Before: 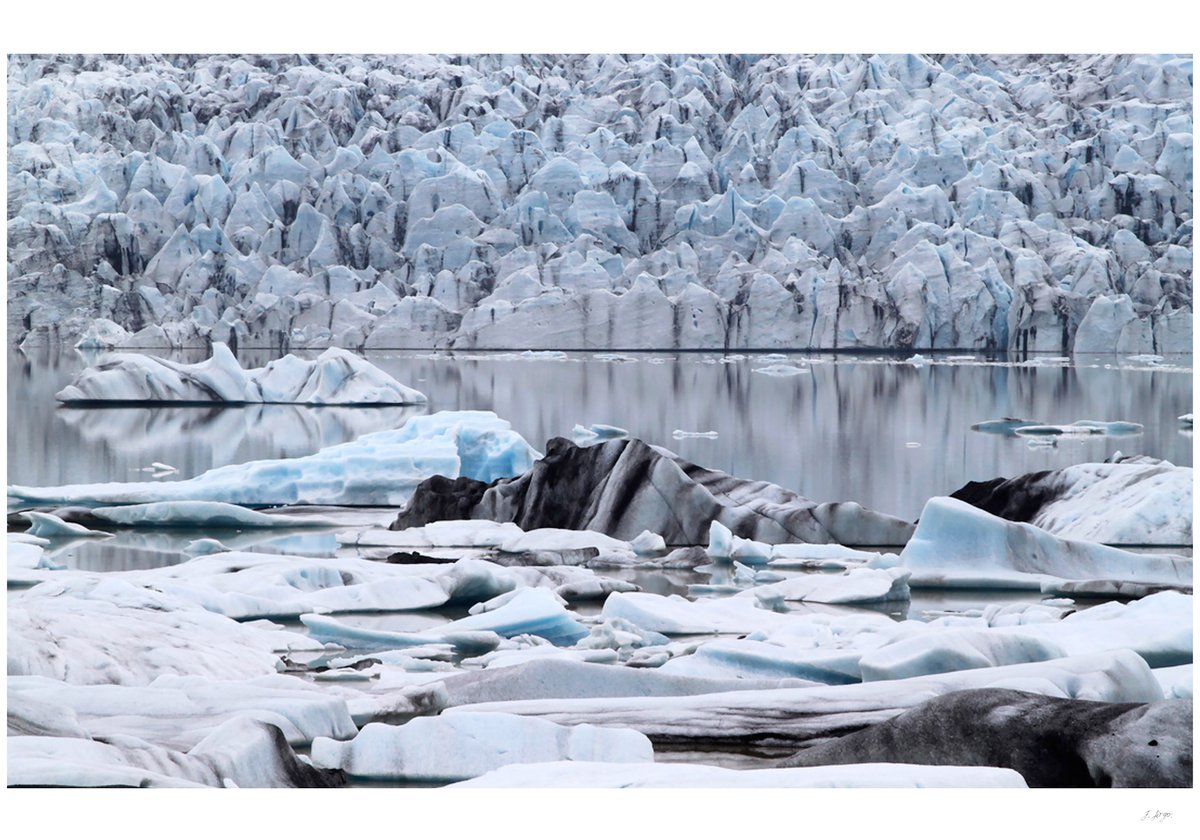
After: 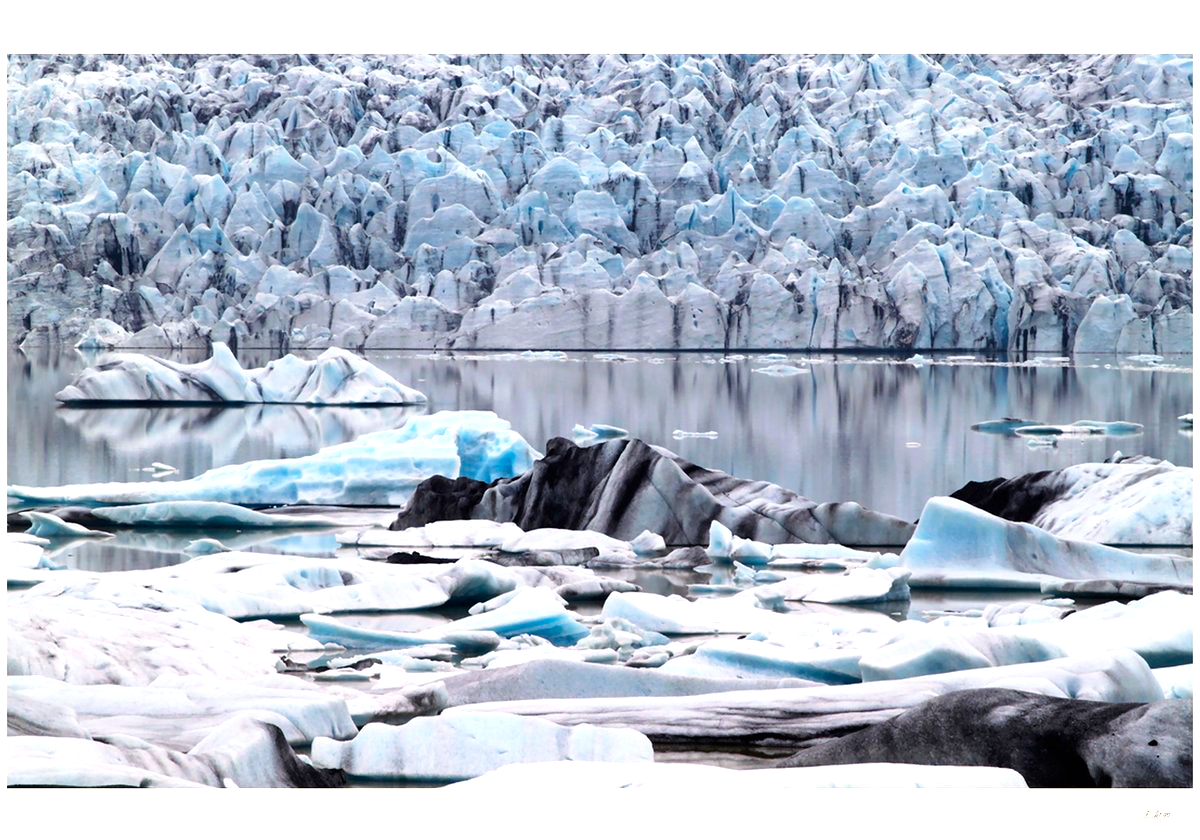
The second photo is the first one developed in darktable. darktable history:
color balance rgb: highlights gain › chroma 2.222%, highlights gain › hue 75.01°, perceptual saturation grading › global saturation 49.967%, global vibrance 25.012%, contrast 19.431%
